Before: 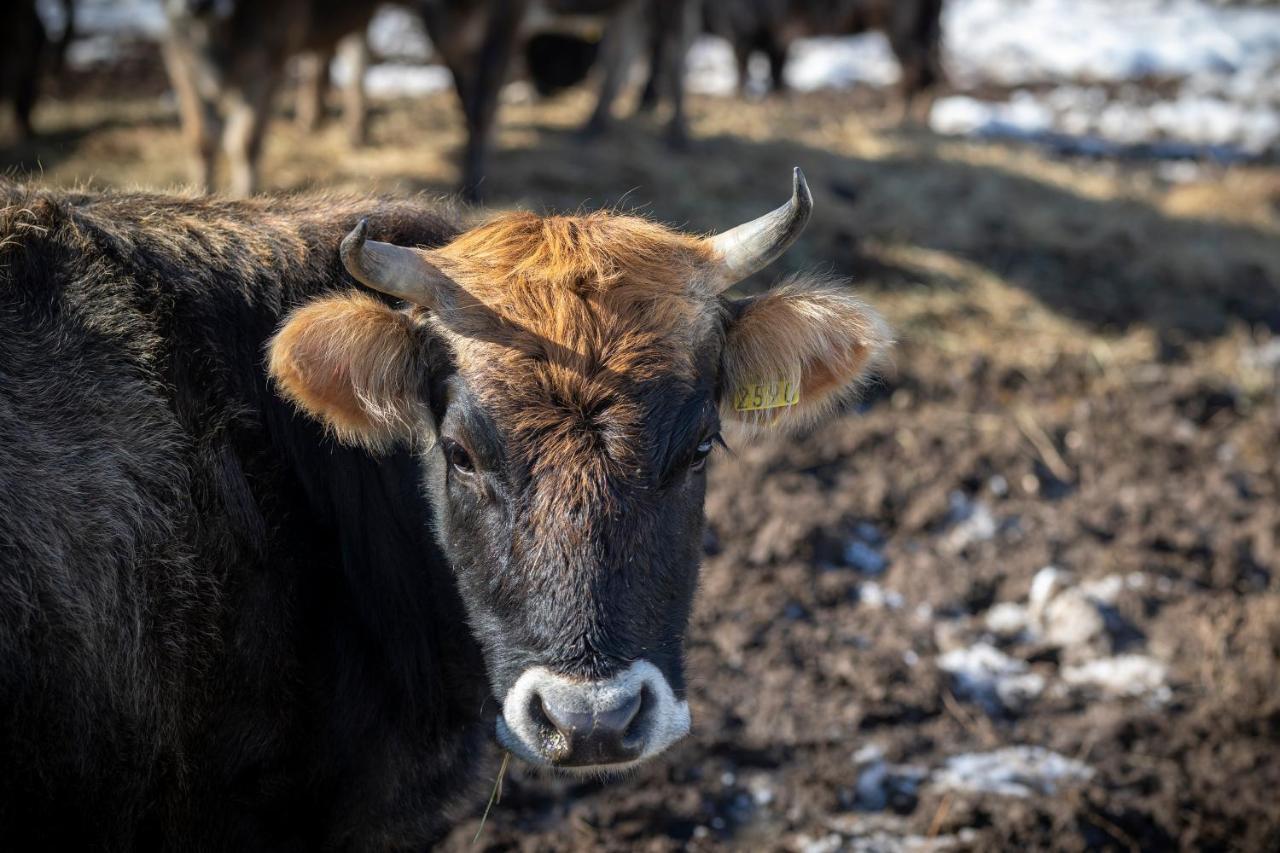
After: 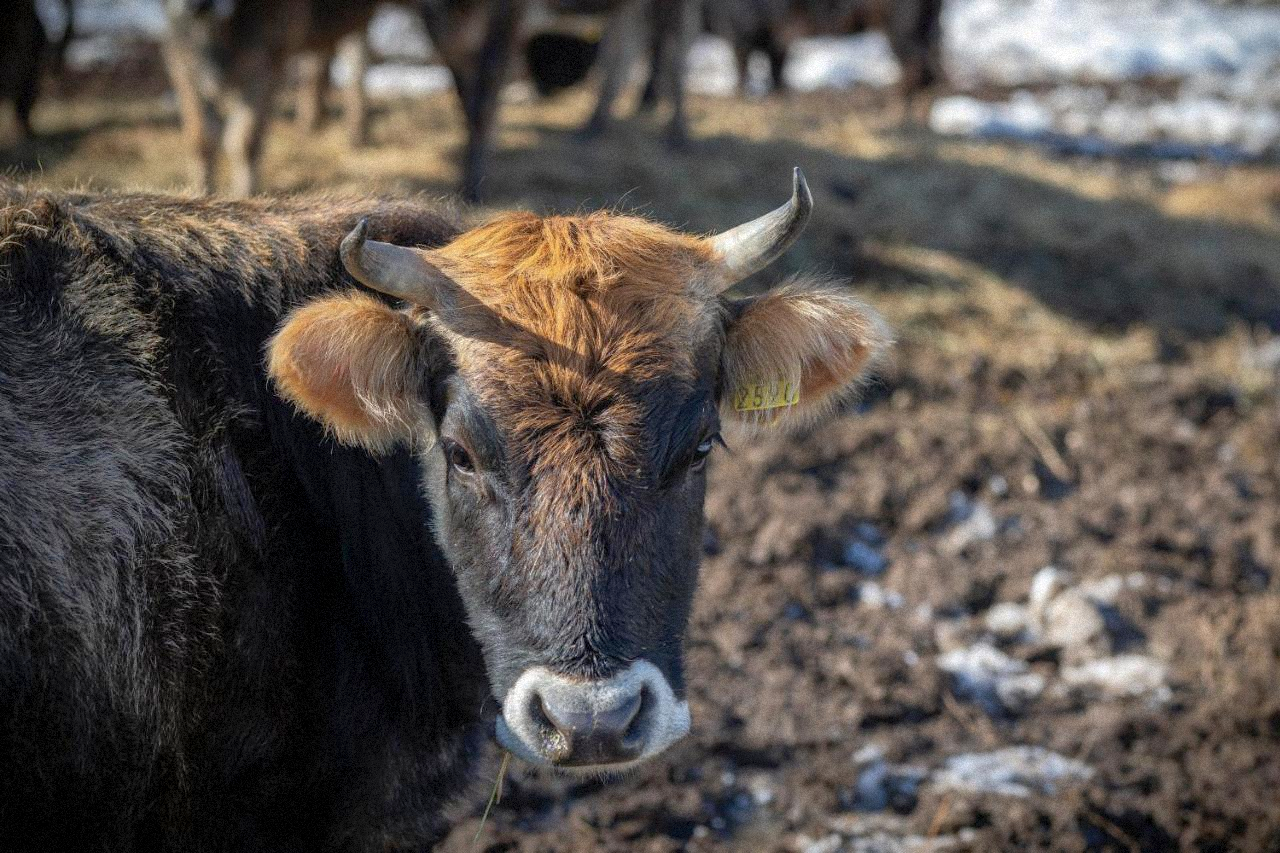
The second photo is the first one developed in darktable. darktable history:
shadows and highlights: on, module defaults
grain: mid-tones bias 0%
